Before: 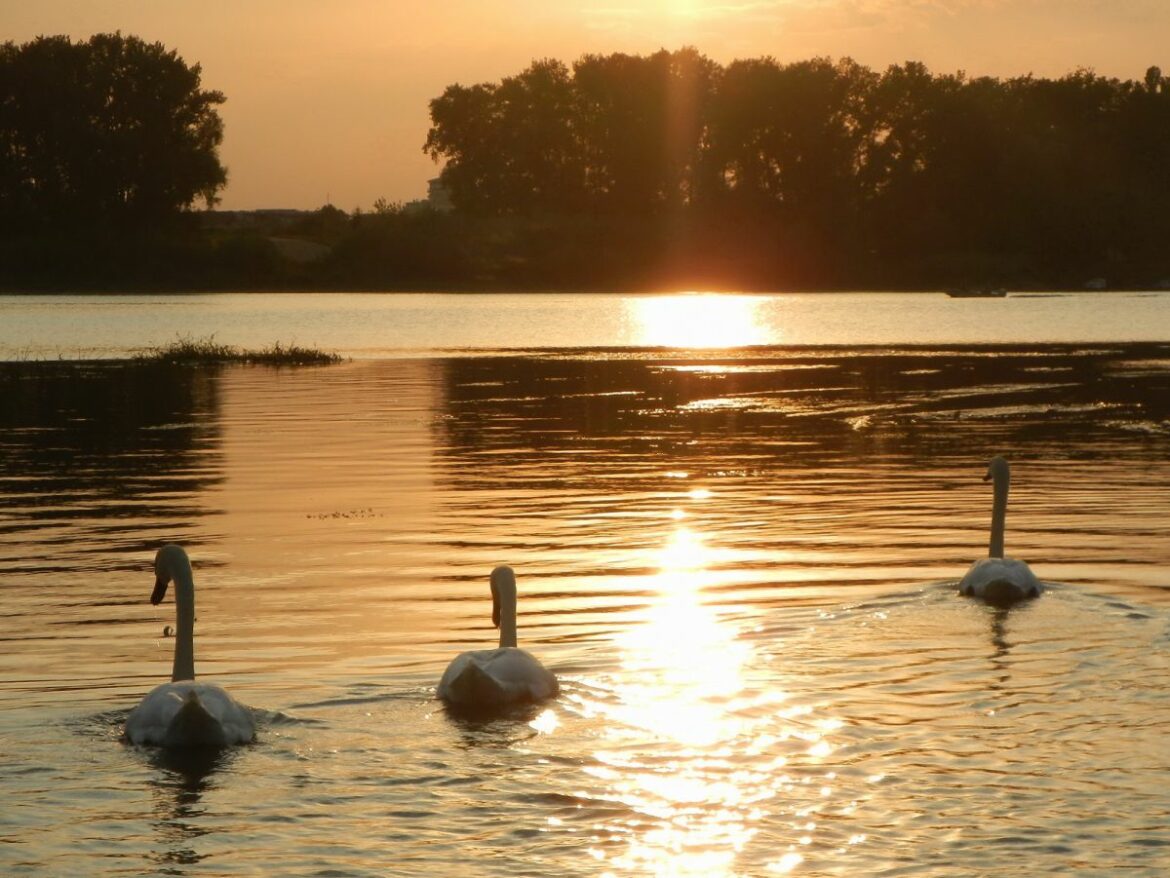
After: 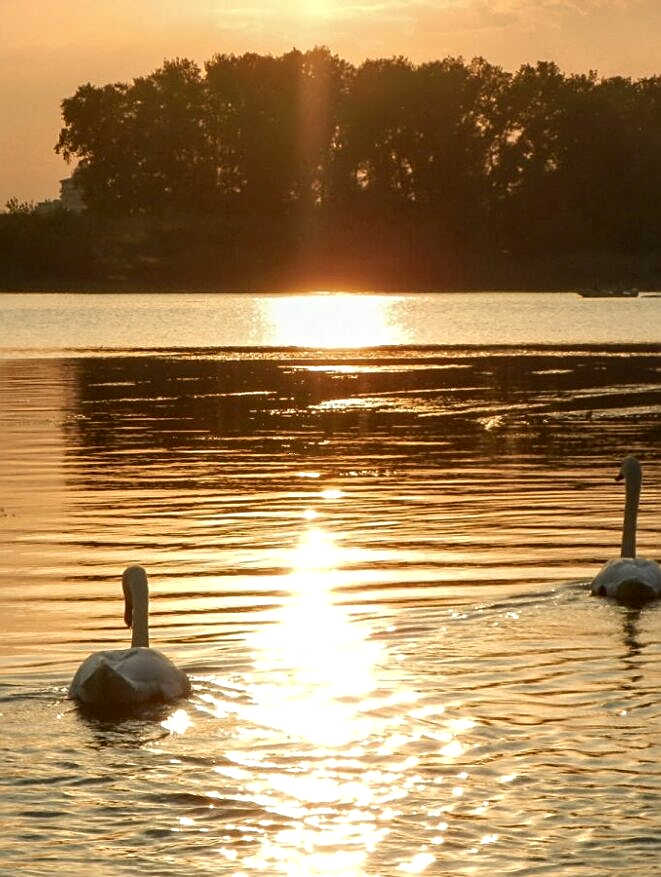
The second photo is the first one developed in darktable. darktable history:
local contrast: detail 138%
sharpen: on, module defaults
crop: left 31.505%, top 0.018%, right 11.935%
